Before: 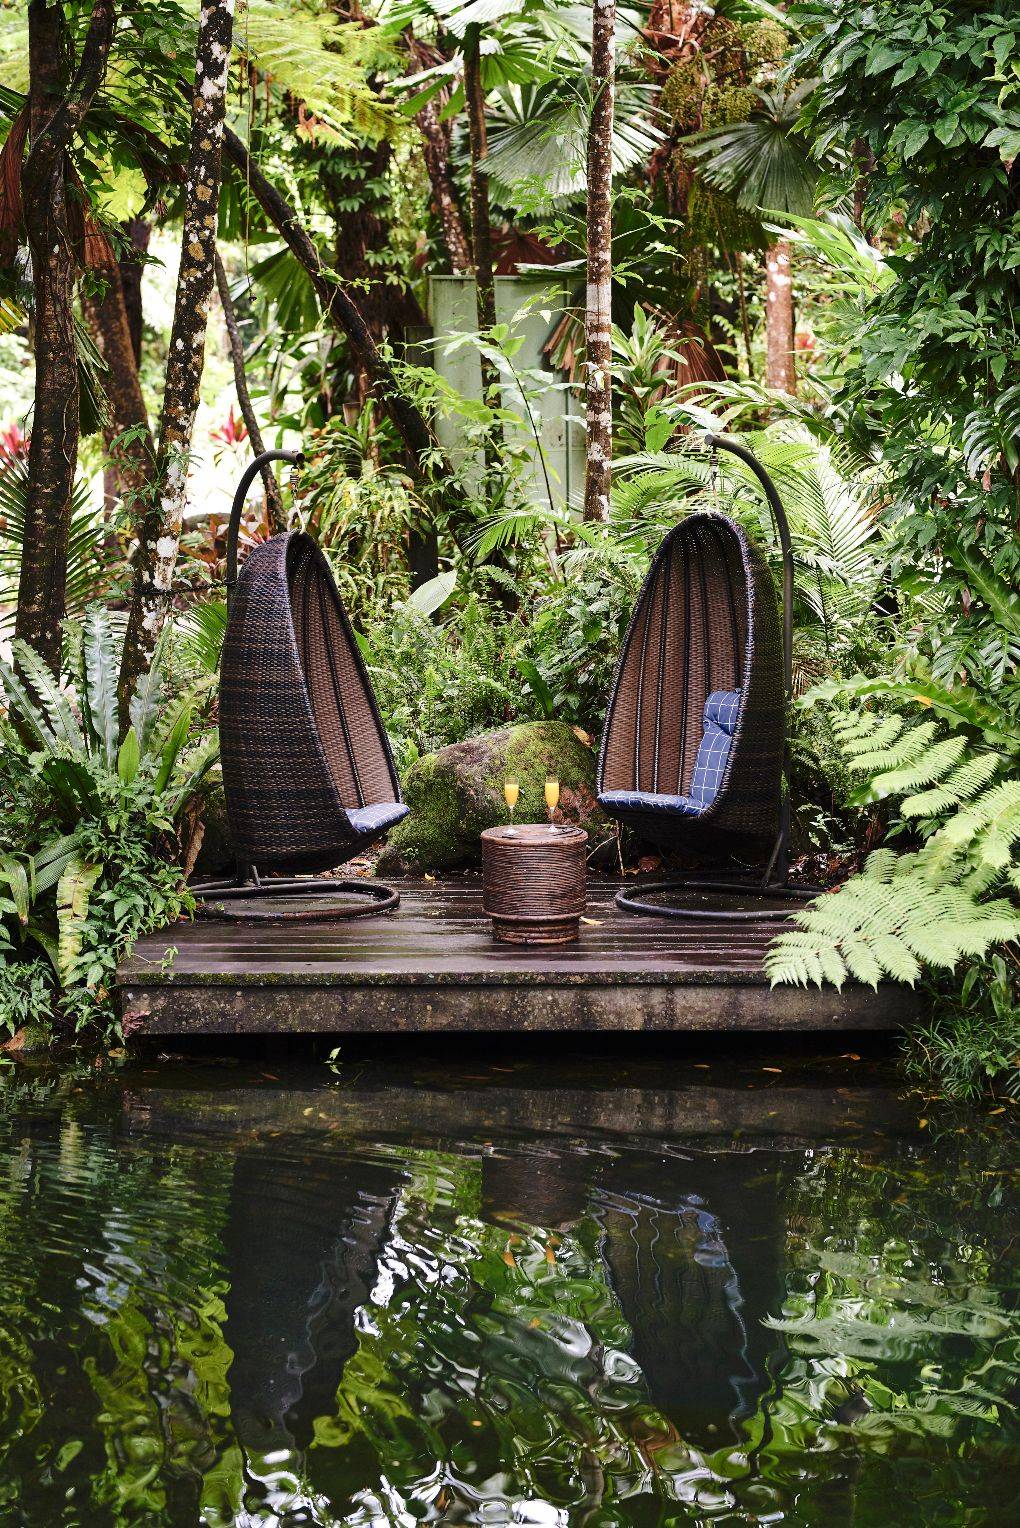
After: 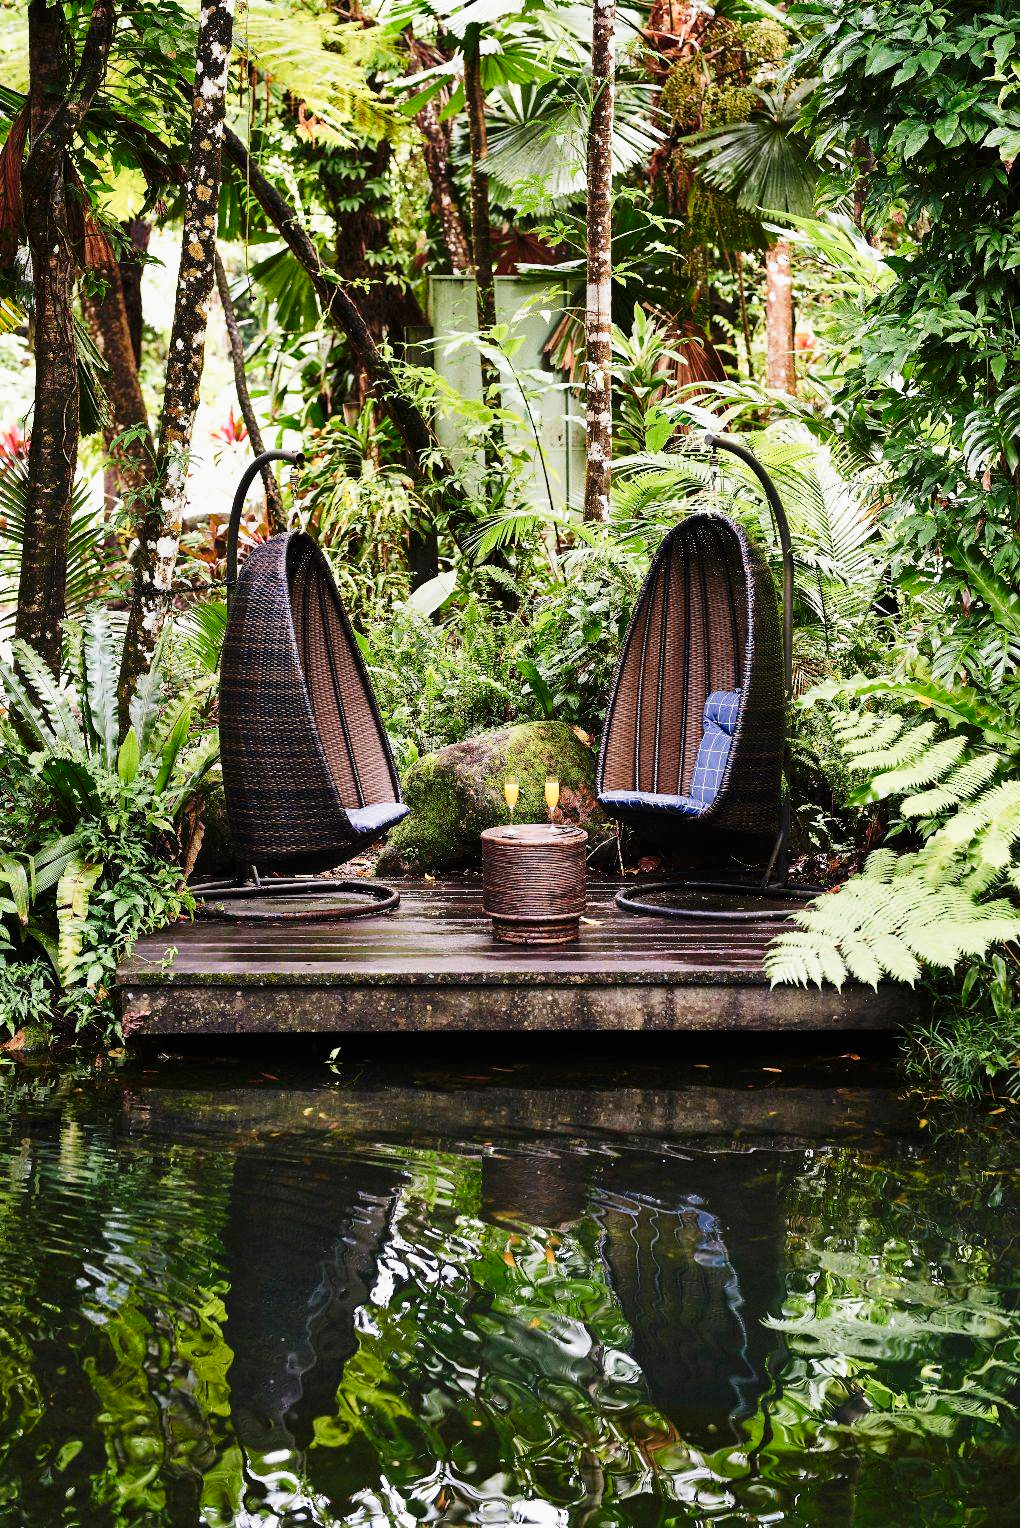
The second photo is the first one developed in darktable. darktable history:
tone curve: curves: ch0 [(0, 0) (0.051, 0.03) (0.096, 0.071) (0.241, 0.247) (0.455, 0.525) (0.594, 0.697) (0.741, 0.845) (0.871, 0.933) (1, 0.984)]; ch1 [(0, 0) (0.1, 0.038) (0.318, 0.243) (0.399, 0.351) (0.478, 0.469) (0.499, 0.499) (0.534, 0.549) (0.565, 0.594) (0.601, 0.634) (0.666, 0.7) (1, 1)]; ch2 [(0, 0) (0.453, 0.45) (0.479, 0.483) (0.504, 0.499) (0.52, 0.519) (0.541, 0.559) (0.592, 0.612) (0.824, 0.815) (1, 1)], preserve colors none
